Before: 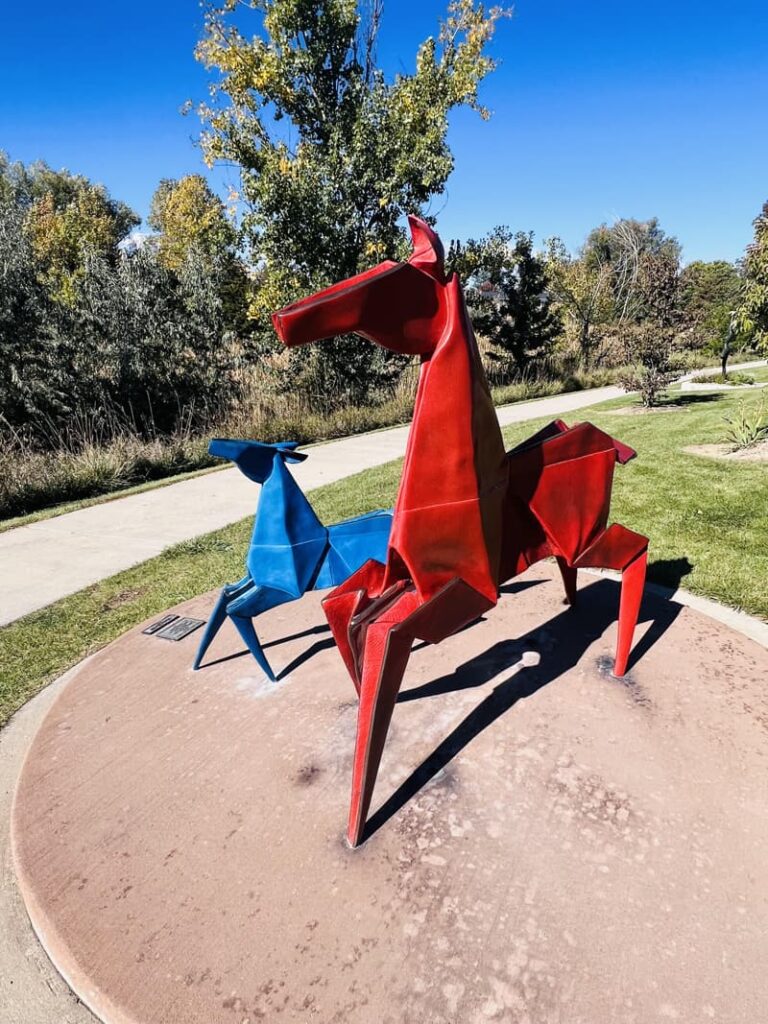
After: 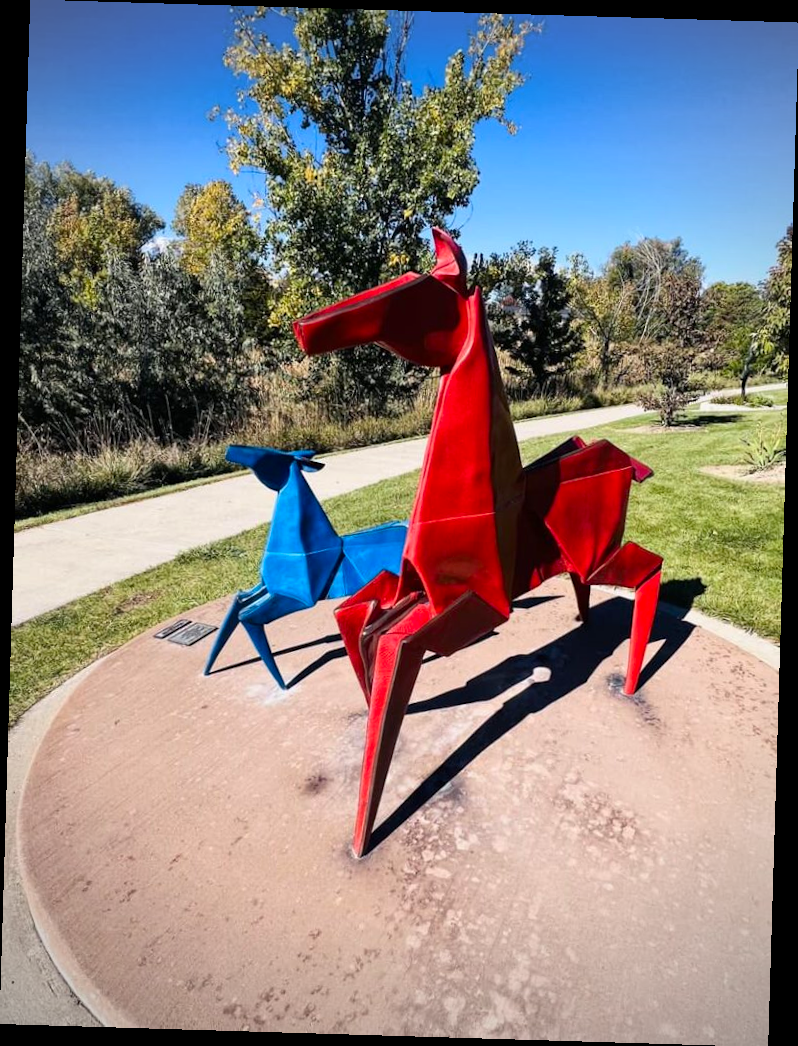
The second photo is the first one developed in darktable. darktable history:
vignetting: fall-off start 74.49%, fall-off radius 65.9%, brightness -0.628, saturation -0.68
rotate and perspective: rotation 1.72°, automatic cropping off
contrast brightness saturation: contrast 0.08, saturation 0.2
